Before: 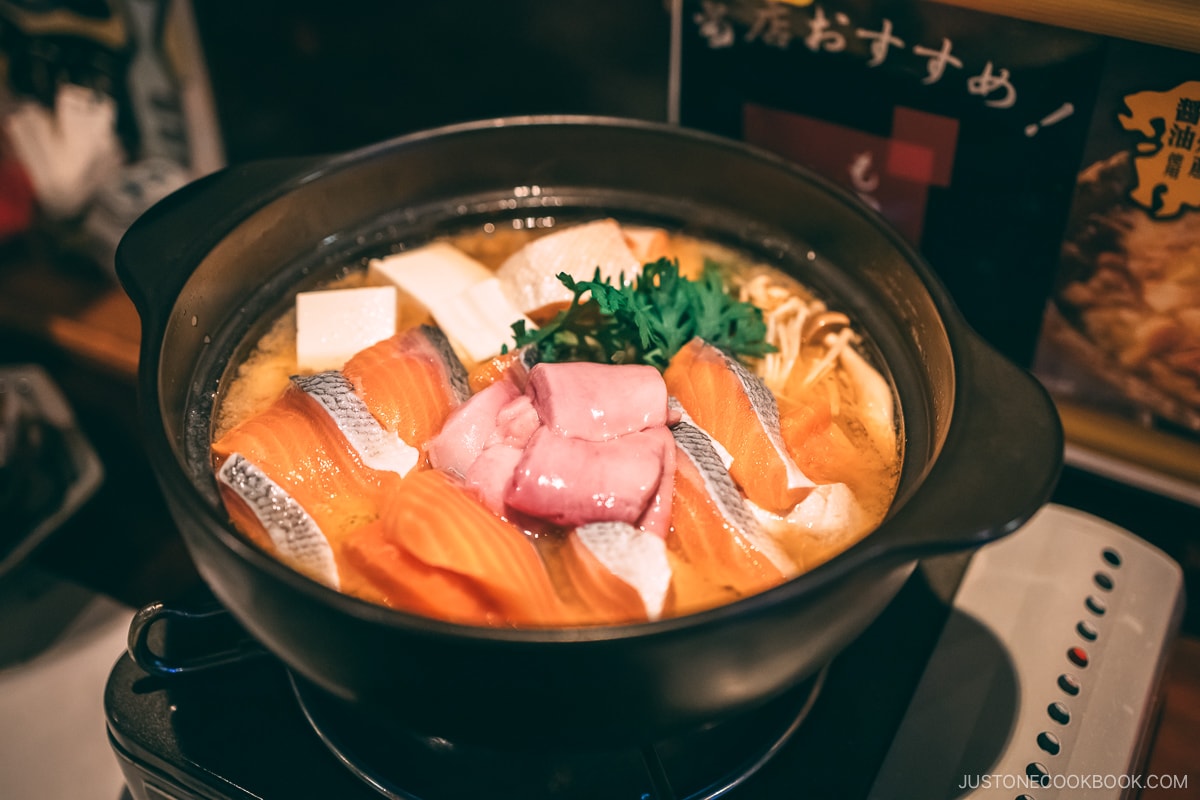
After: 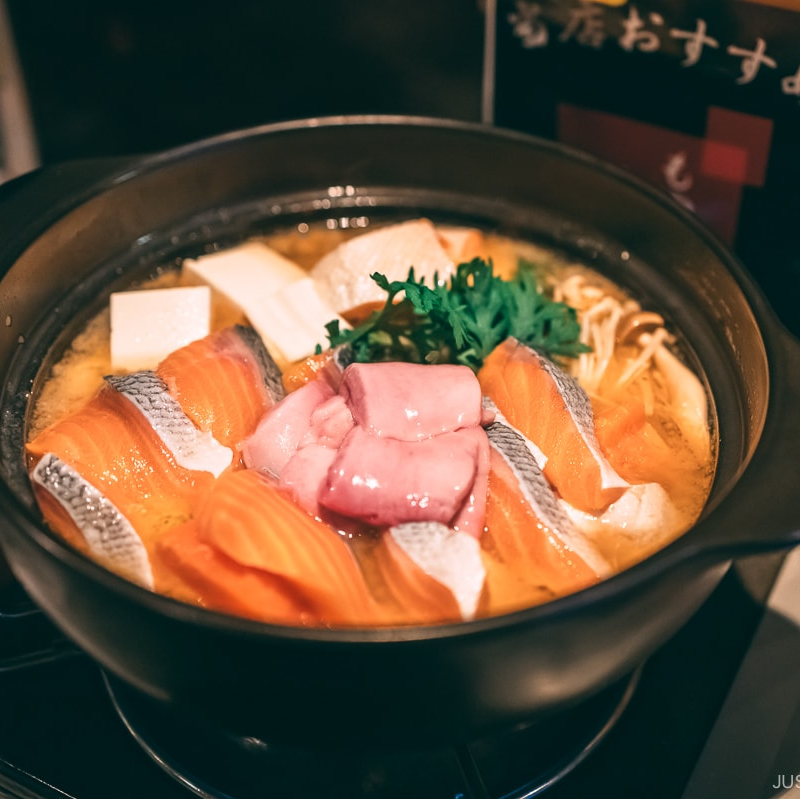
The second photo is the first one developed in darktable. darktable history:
crop and rotate: left 15.561%, right 17.745%
